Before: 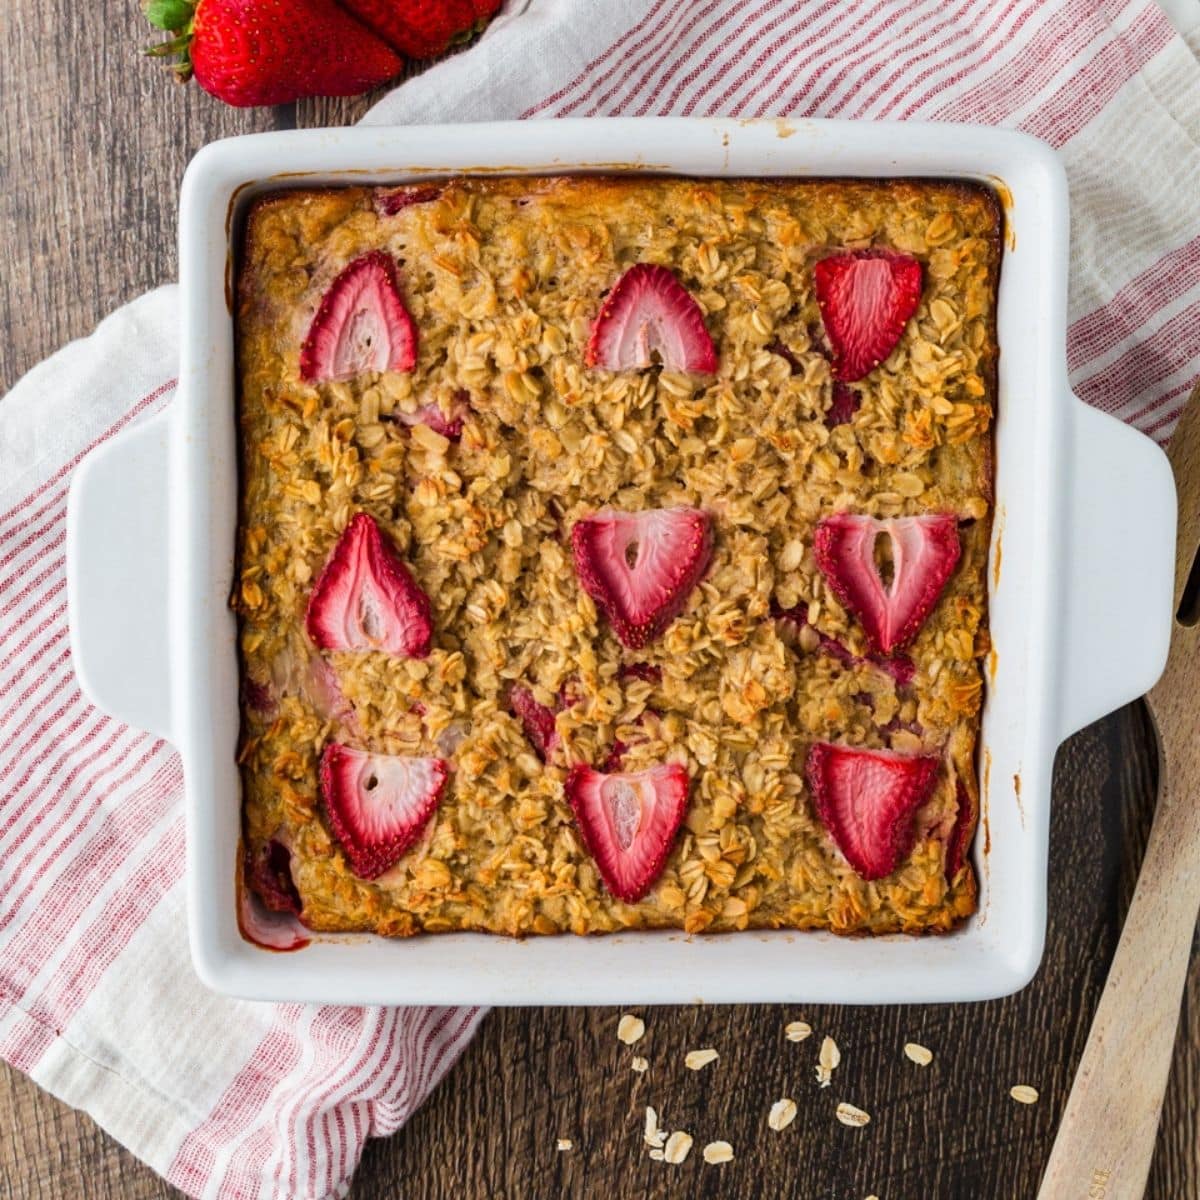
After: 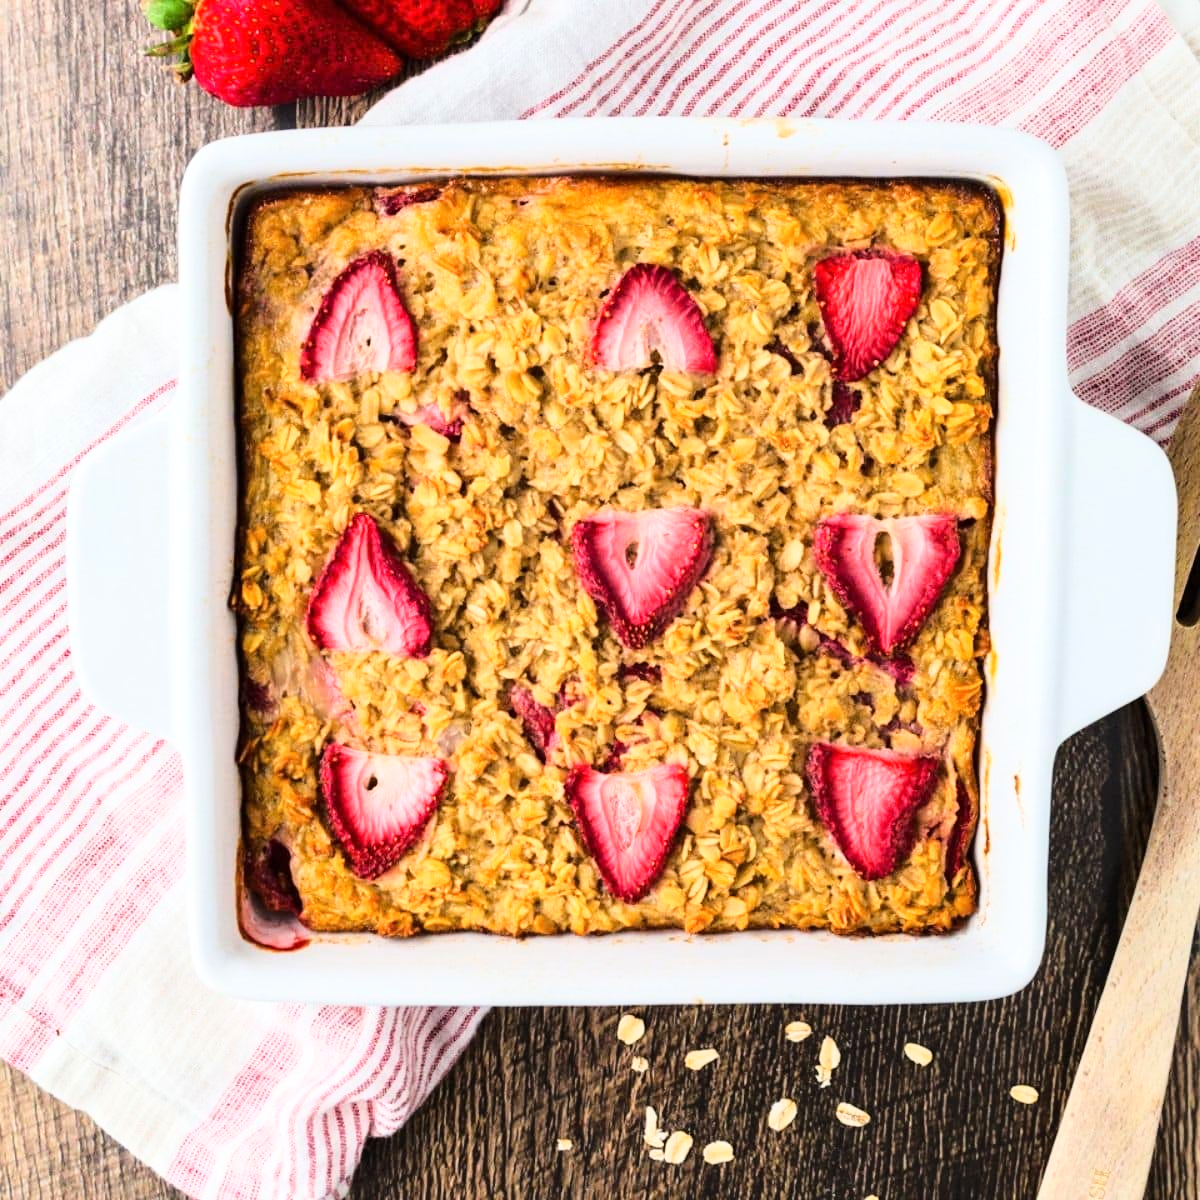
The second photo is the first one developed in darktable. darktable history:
base curve: curves: ch0 [(0, 0) (0.032, 0.037) (0.105, 0.228) (0.435, 0.76) (0.856, 0.983) (1, 1)]
